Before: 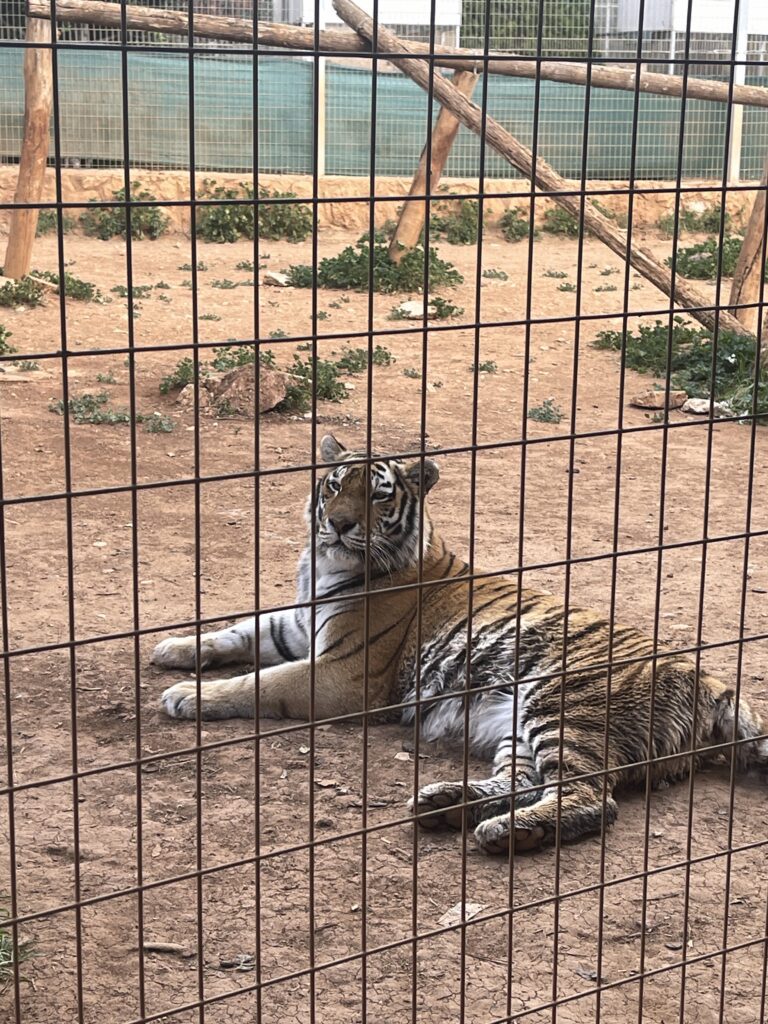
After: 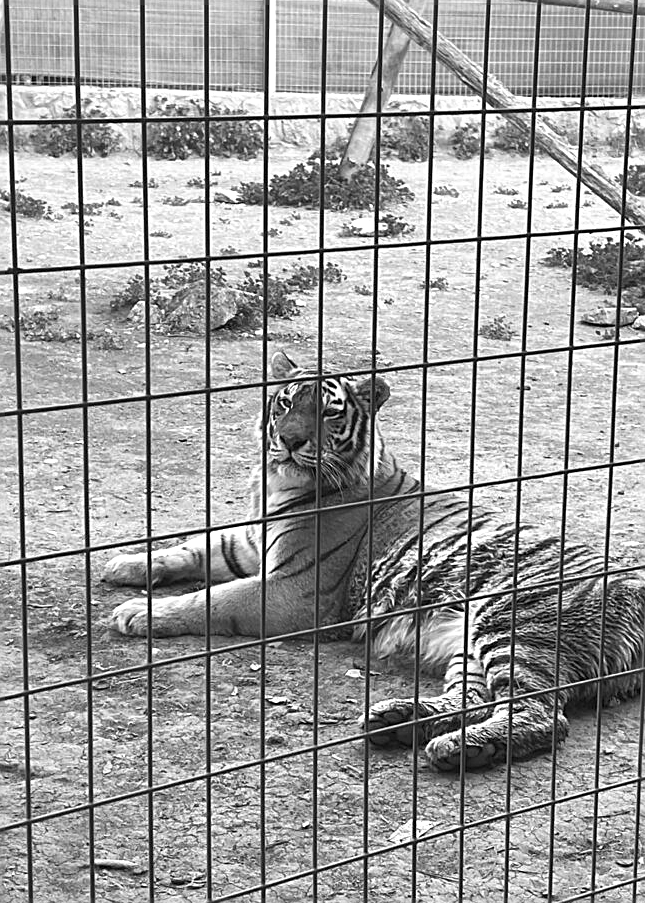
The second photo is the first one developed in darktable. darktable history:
rgb levels: preserve colors max RGB
crop: left 6.446%, top 8.188%, right 9.538%, bottom 3.548%
sharpen: on, module defaults
monochrome: on, module defaults
exposure: exposure 0.376 EV, compensate highlight preservation false
